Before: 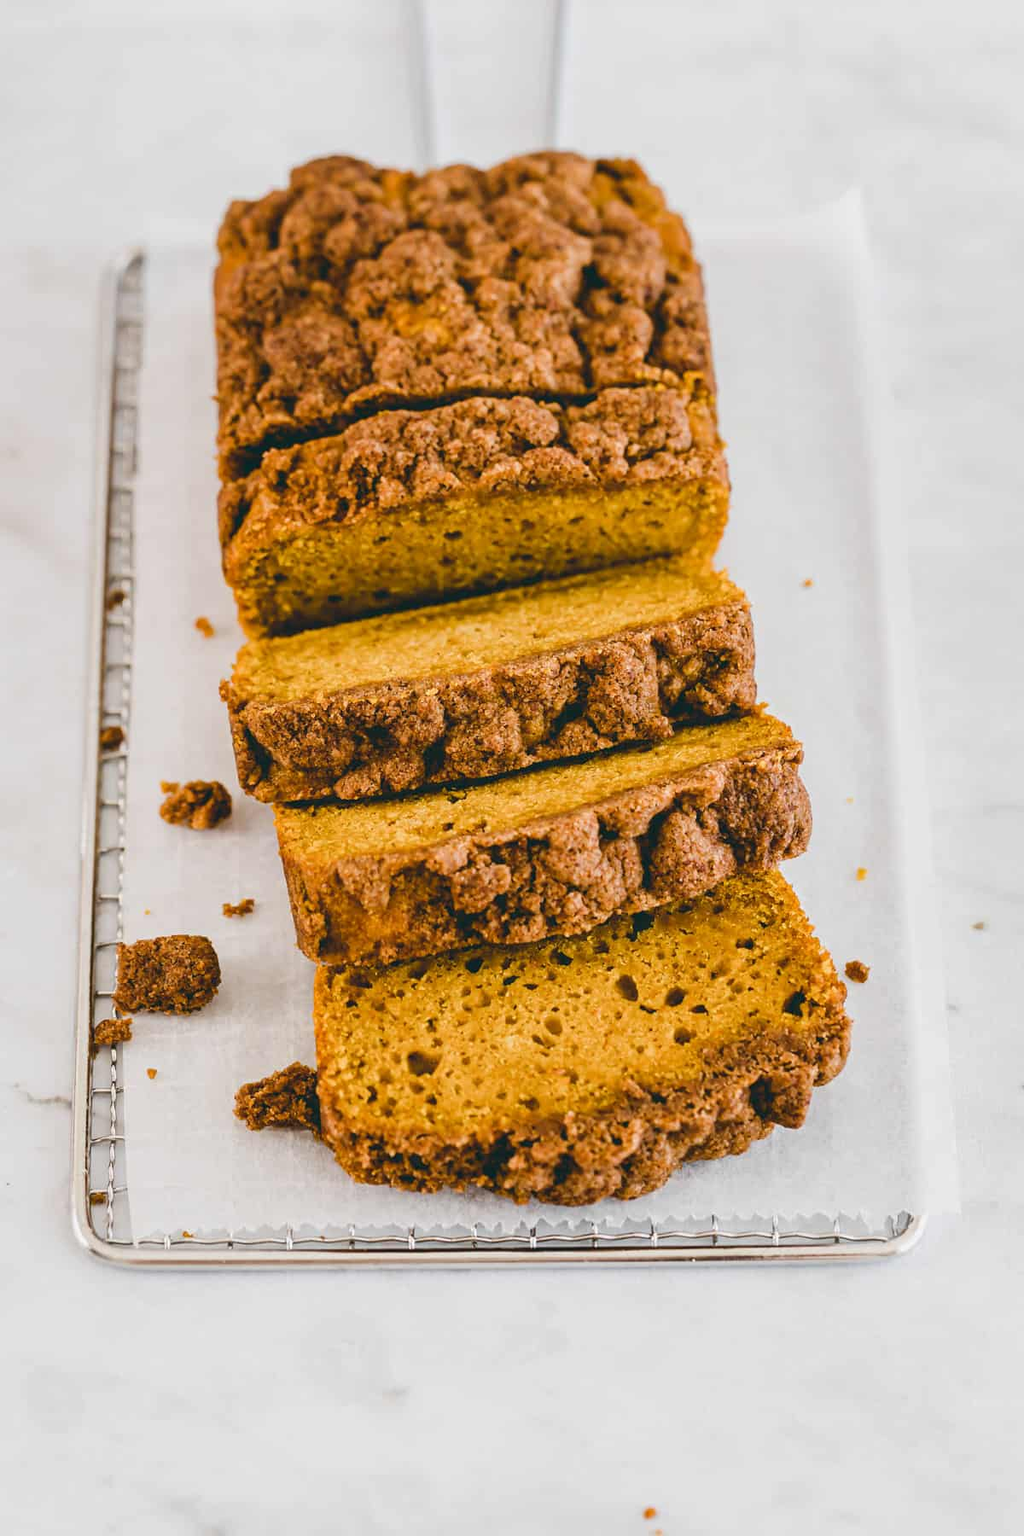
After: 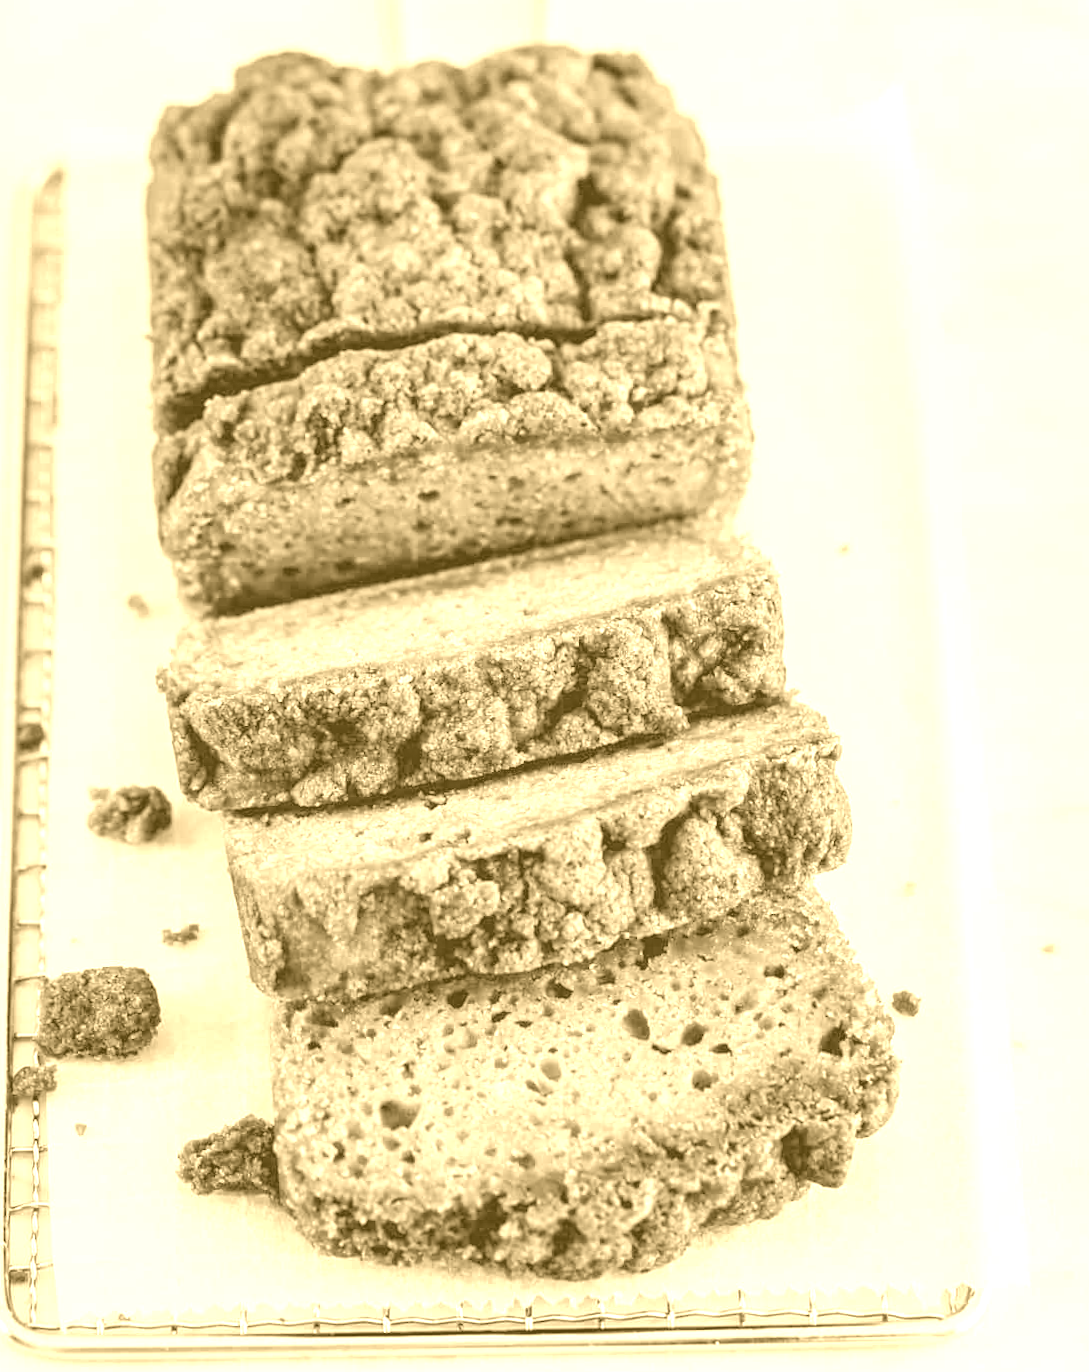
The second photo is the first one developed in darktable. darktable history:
crop: left 8.155%, top 6.611%, bottom 15.385%
local contrast: highlights 100%, shadows 100%, detail 120%, midtone range 0.2
exposure: black level correction 0.009, compensate highlight preservation false
colorize: hue 36°, source mix 100%
tone equalizer: -8 EV -1.84 EV, -7 EV -1.16 EV, -6 EV -1.62 EV, smoothing diameter 25%, edges refinement/feathering 10, preserve details guided filter
rotate and perspective: rotation -0.45°, automatic cropping original format, crop left 0.008, crop right 0.992, crop top 0.012, crop bottom 0.988
